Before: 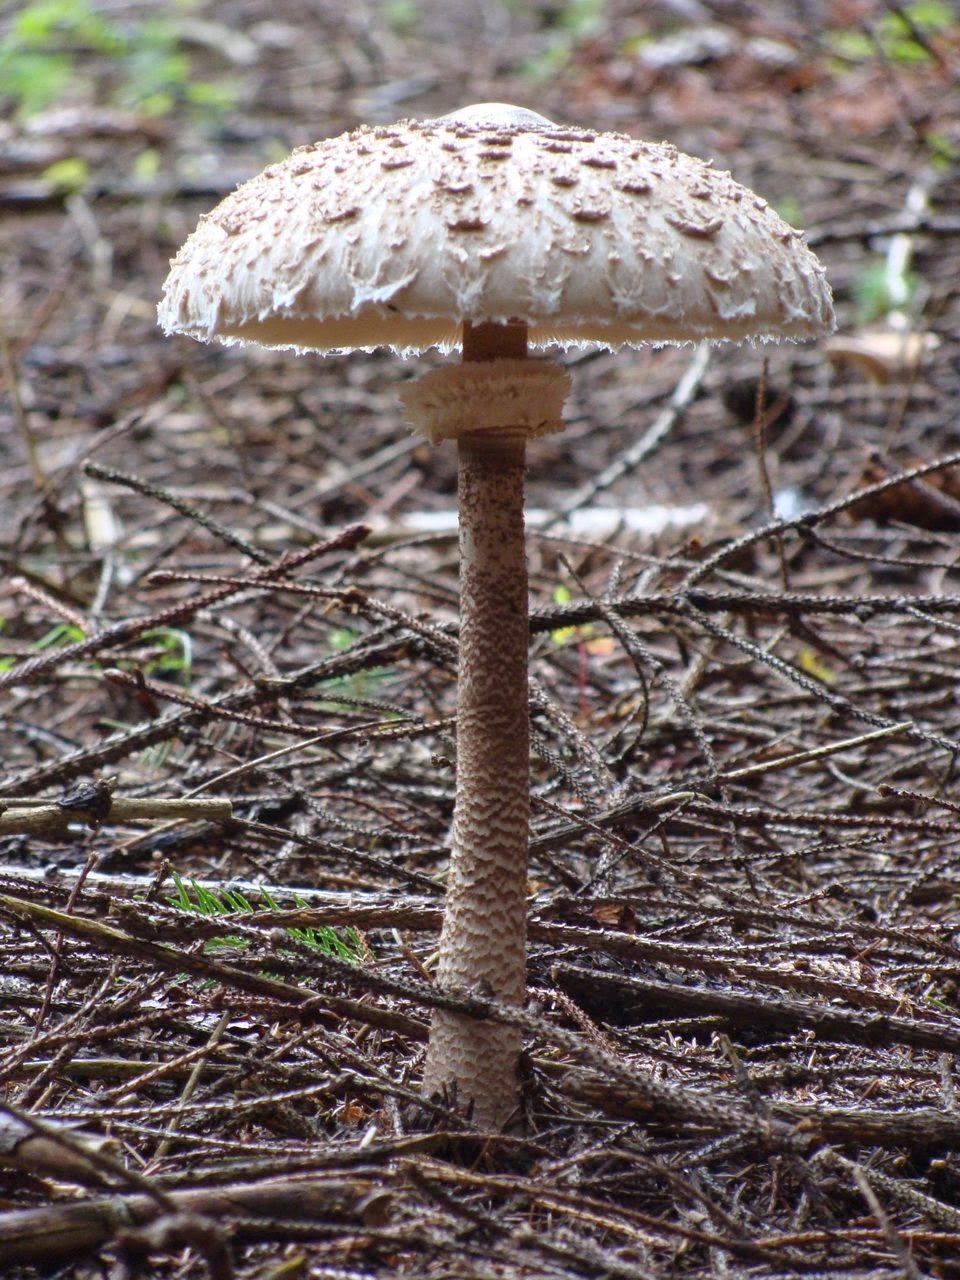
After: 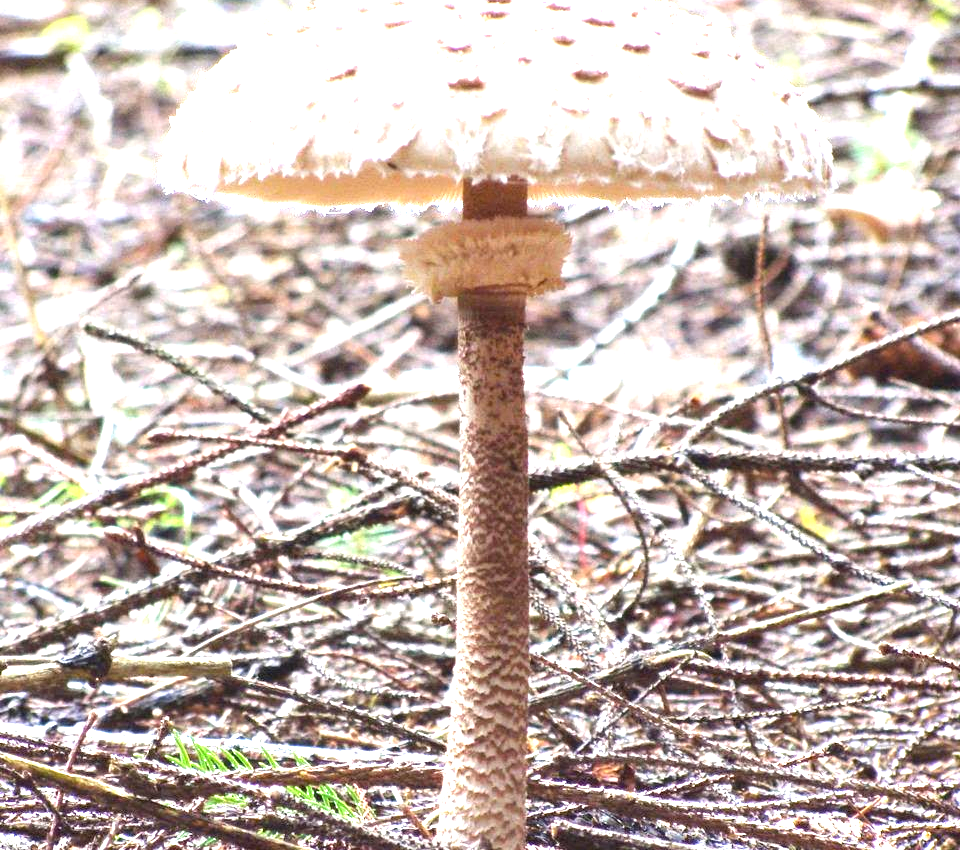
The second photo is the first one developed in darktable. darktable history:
crop: top 11.14%, bottom 22.384%
exposure: exposure 2.035 EV, compensate exposure bias true, compensate highlight preservation false
